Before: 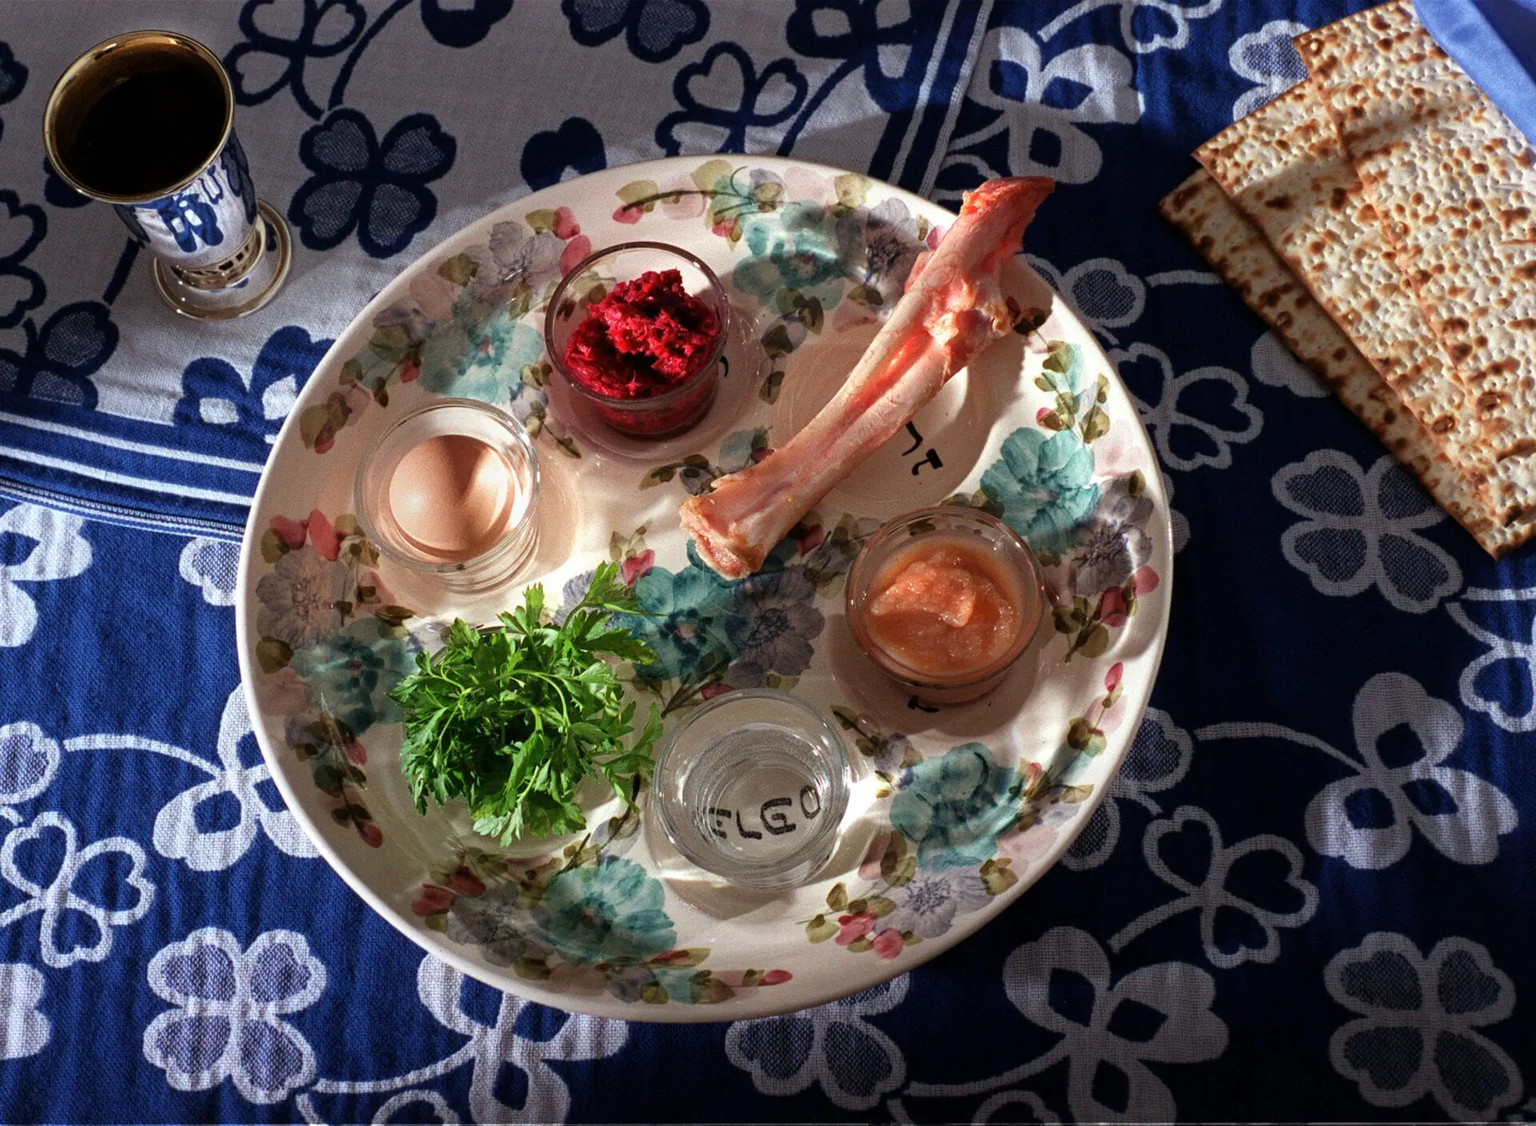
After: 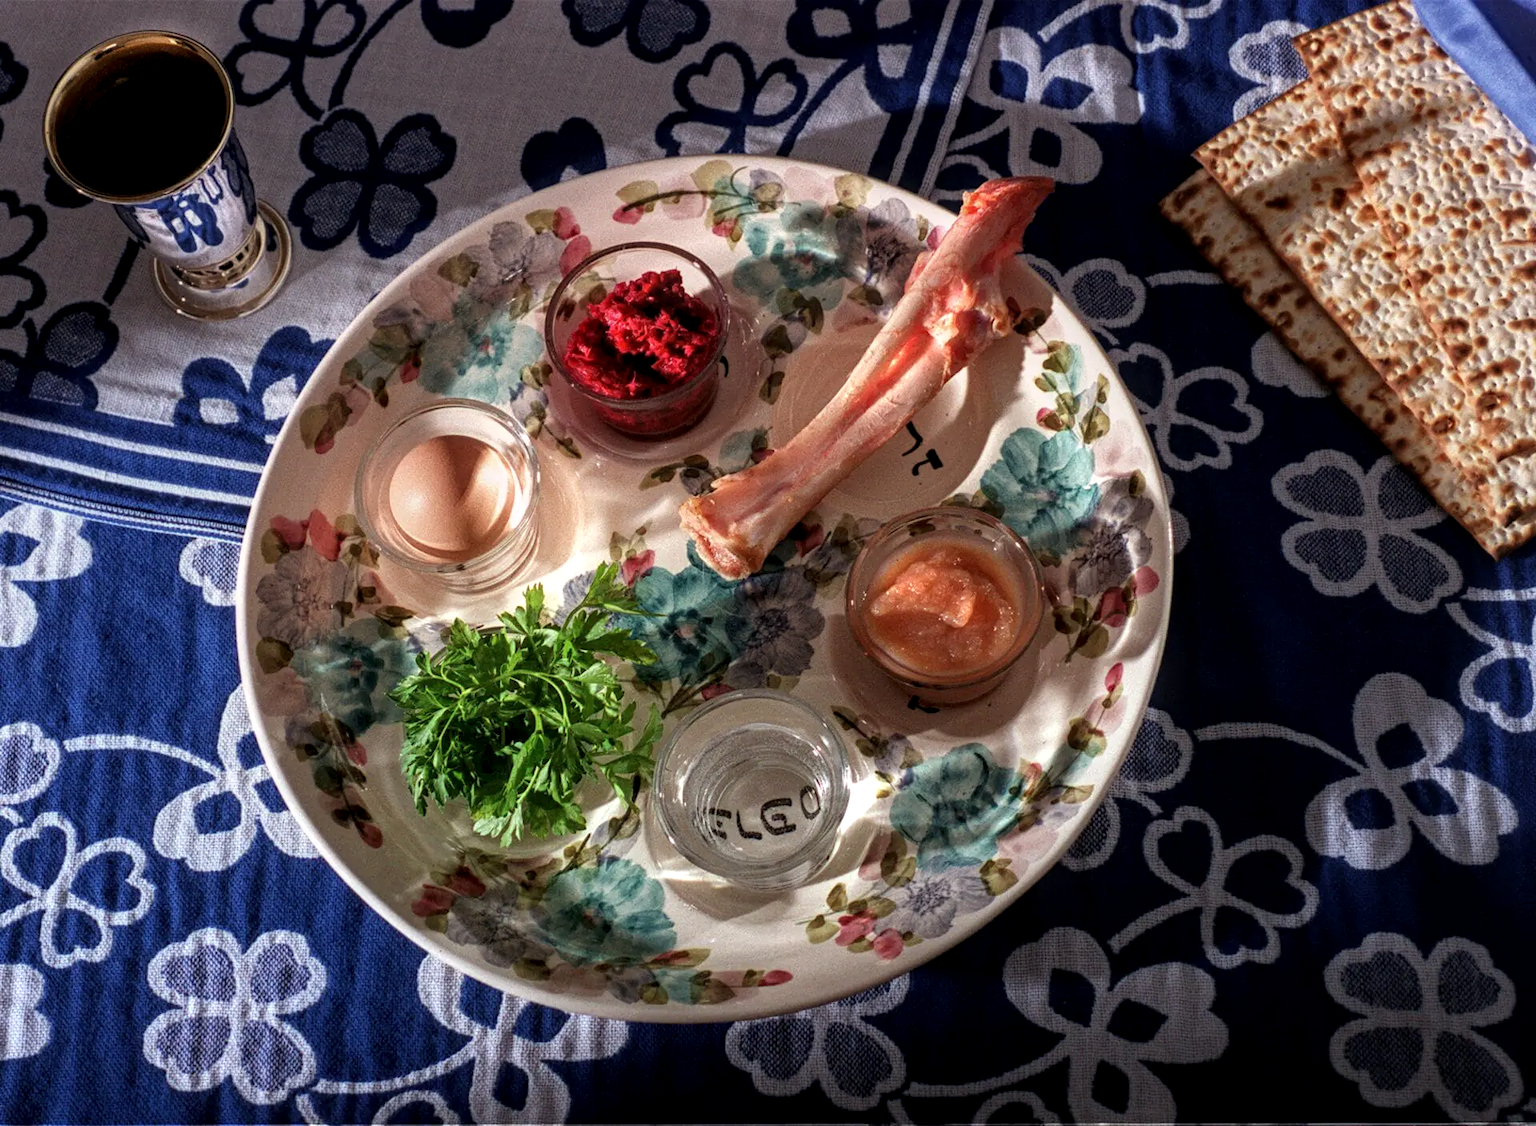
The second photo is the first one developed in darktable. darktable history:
local contrast: detail 130%
graduated density: density 0.38 EV, hardness 21%, rotation -6.11°, saturation 32%
